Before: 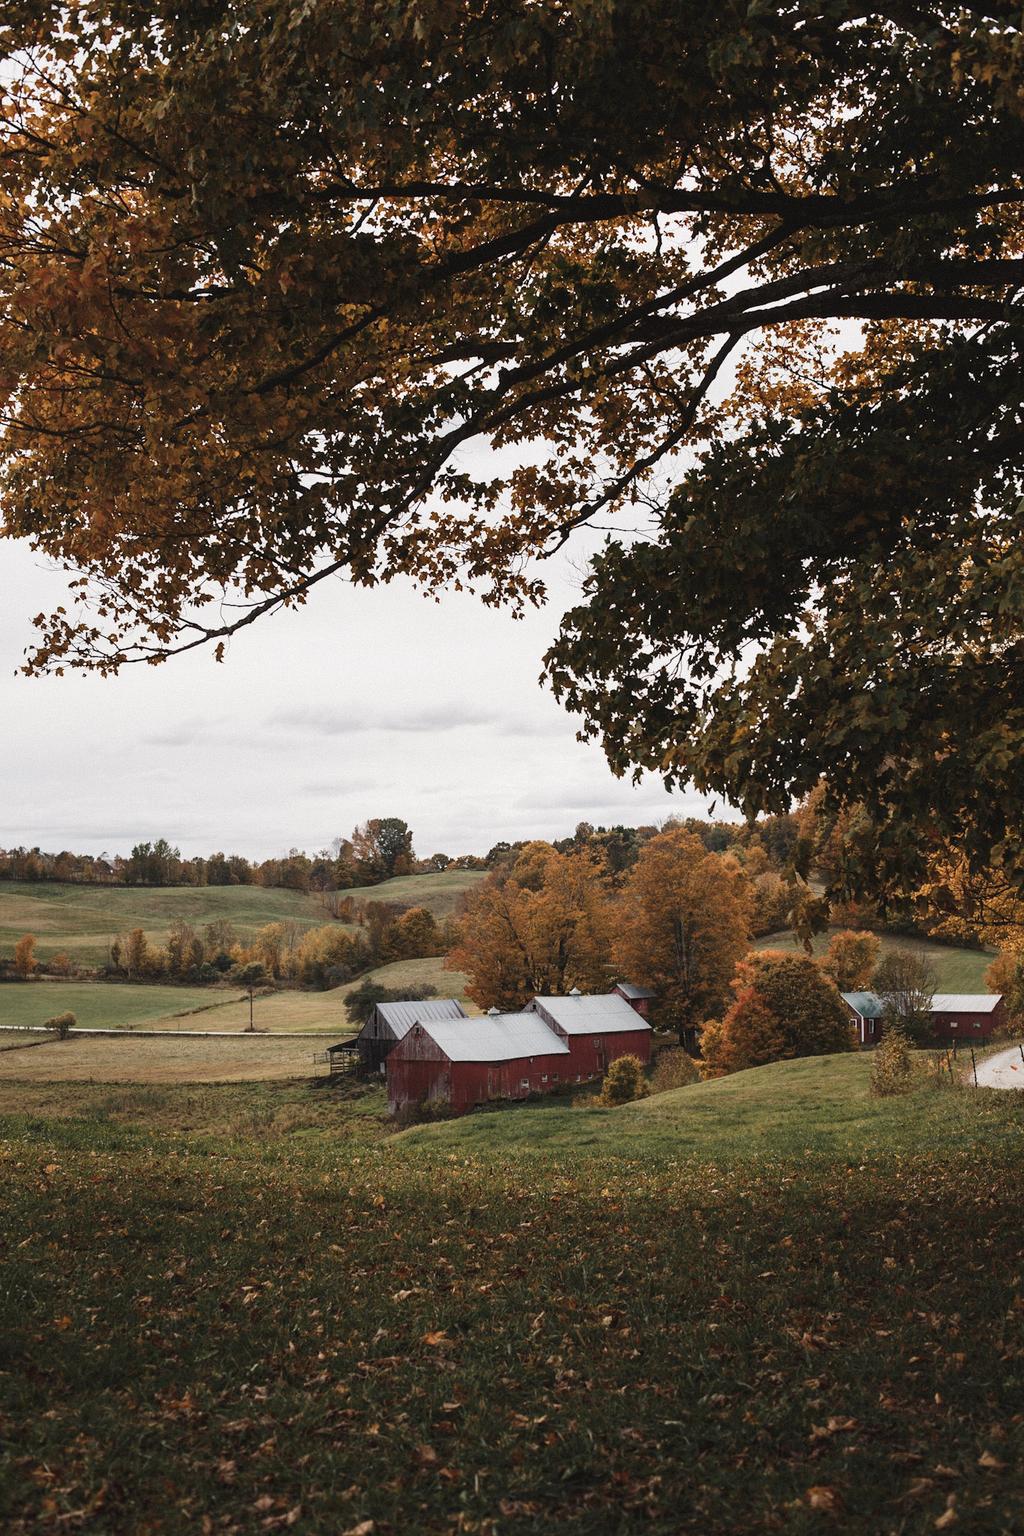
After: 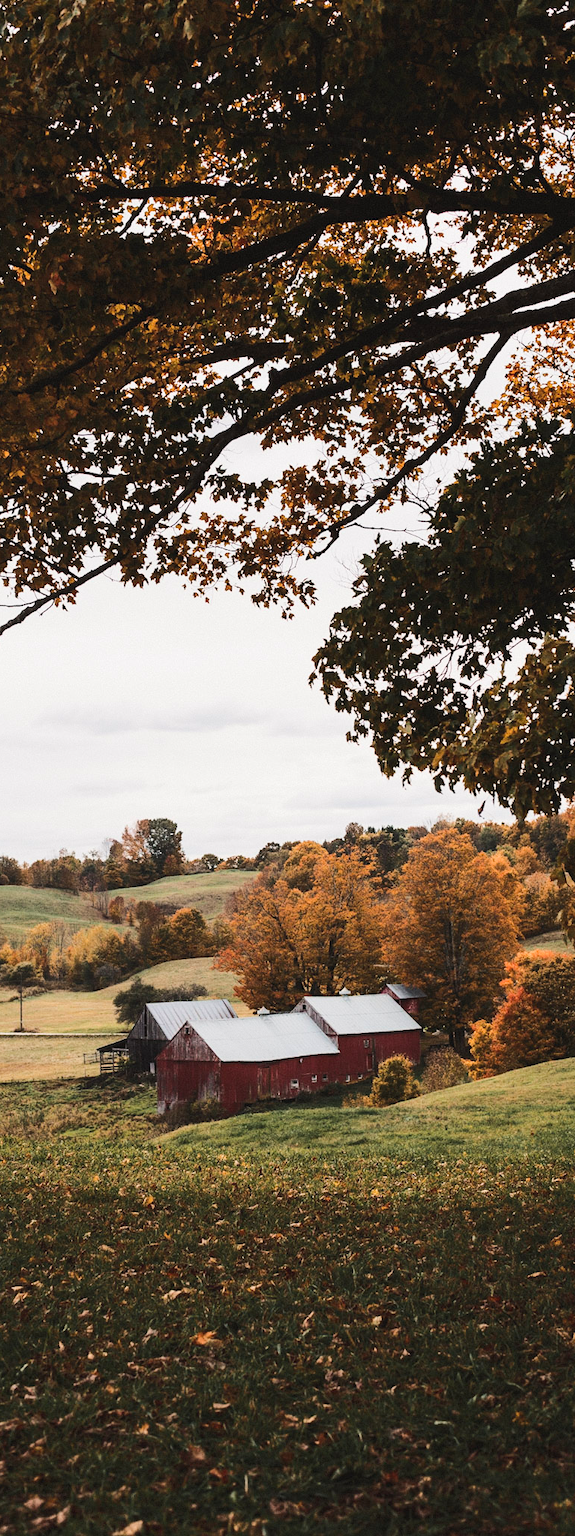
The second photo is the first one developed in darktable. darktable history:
crop and rotate: left 22.516%, right 21.234%
rgb curve: curves: ch0 [(0, 0) (0.284, 0.292) (0.505, 0.644) (1, 1)], compensate middle gray true
